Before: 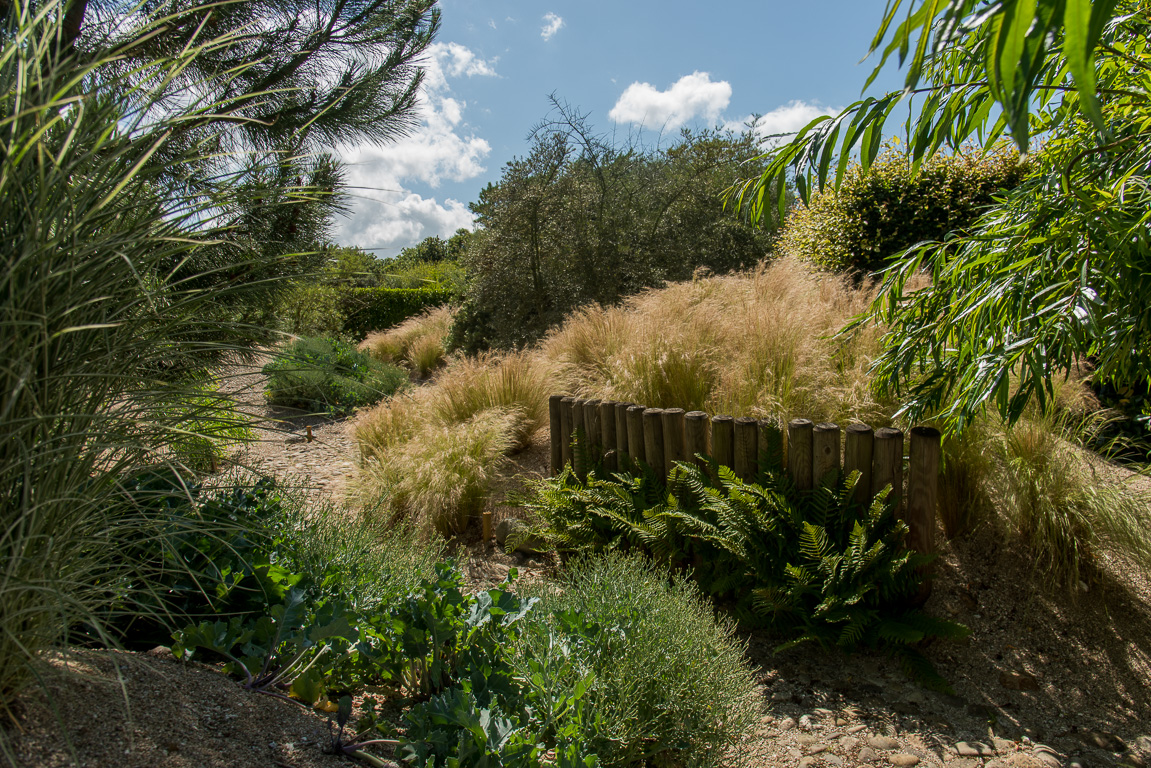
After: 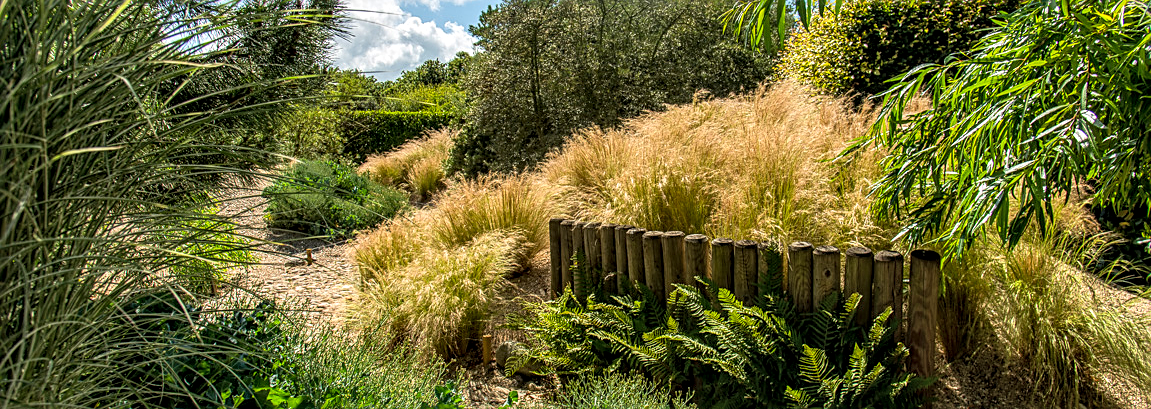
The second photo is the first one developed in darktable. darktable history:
local contrast: detail 160%
sharpen: on, module defaults
crop and rotate: top 23.173%, bottom 23.563%
contrast brightness saturation: contrast 0.067, brightness 0.173, saturation 0.414
